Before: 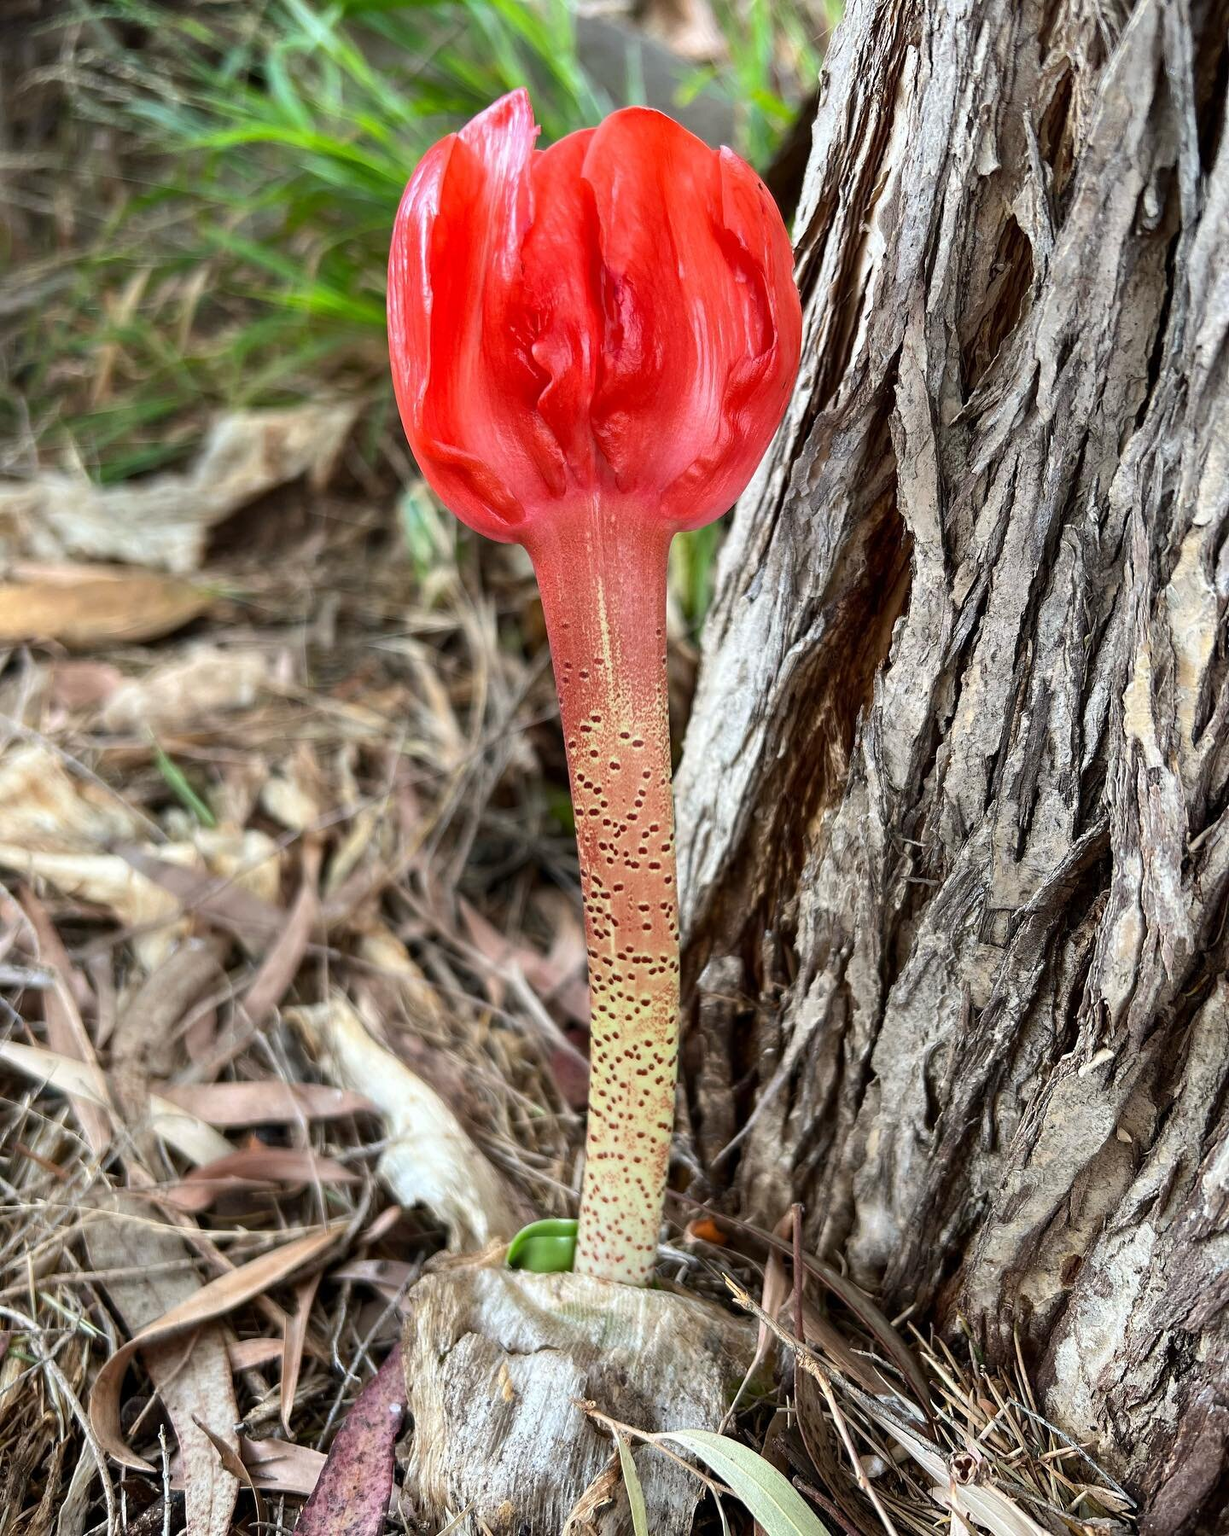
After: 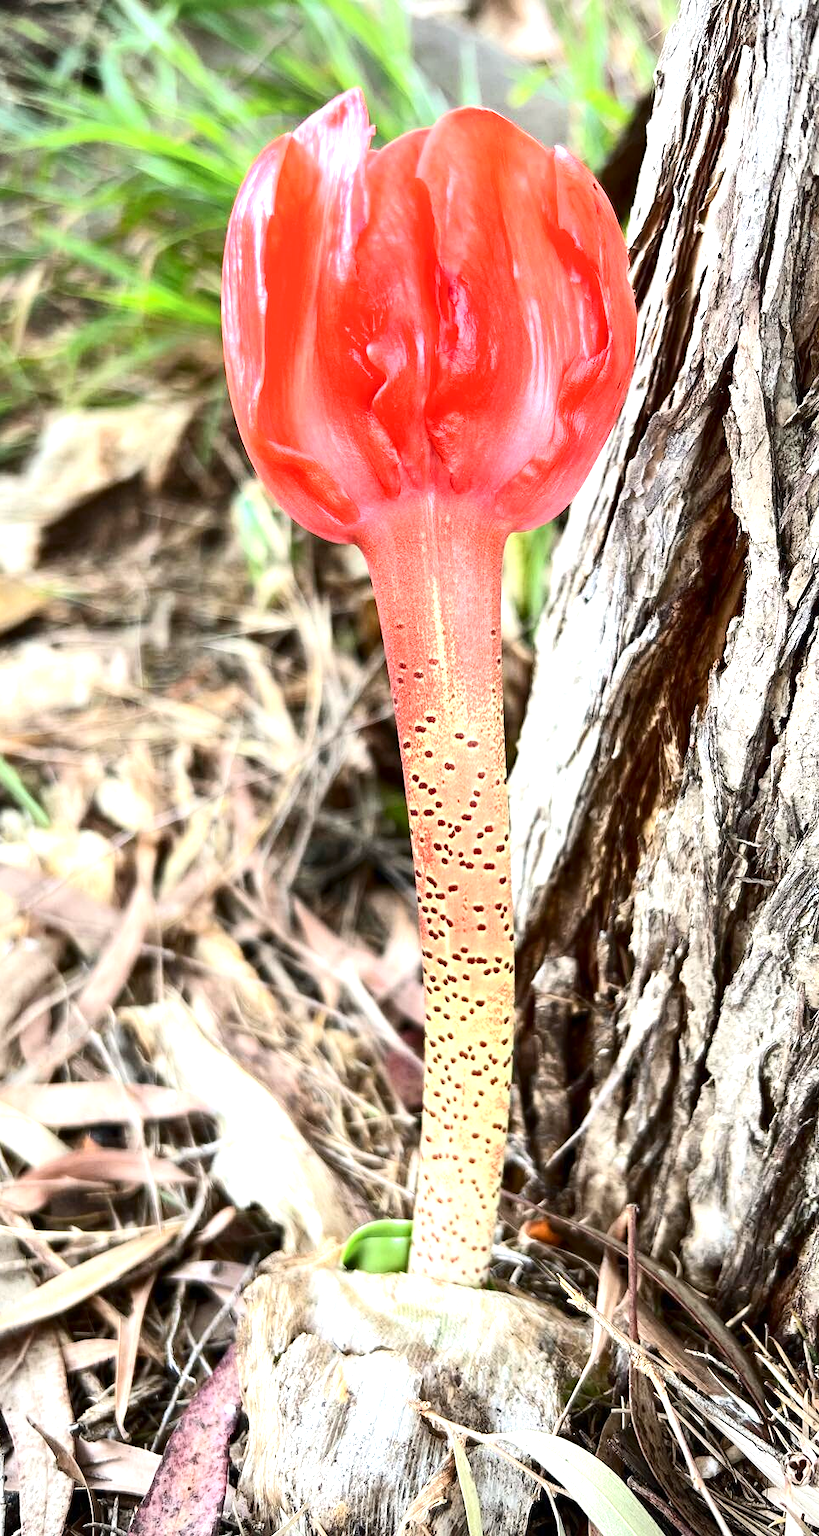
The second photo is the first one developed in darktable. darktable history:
contrast brightness saturation: contrast 0.22
crop and rotate: left 13.537%, right 19.796%
vignetting: fall-off radius 60.65%
exposure: exposure 1.16 EV, compensate exposure bias true, compensate highlight preservation false
